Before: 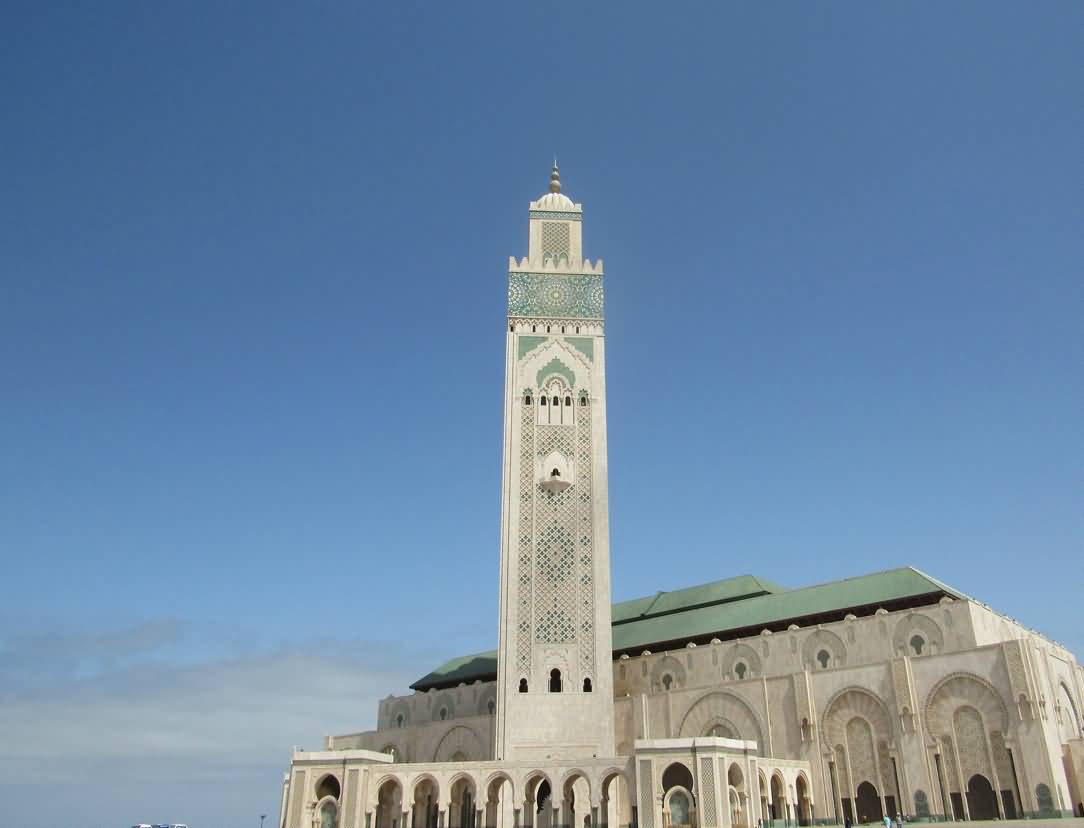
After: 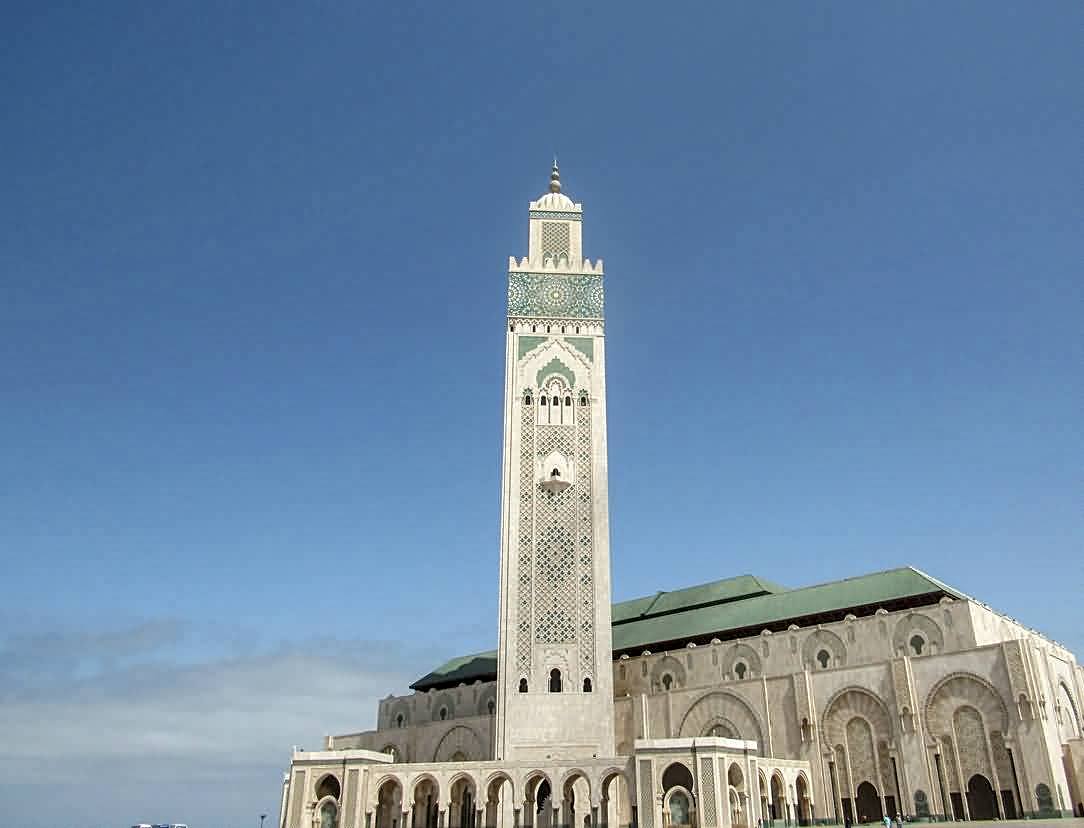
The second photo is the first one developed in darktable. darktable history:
sharpen: on, module defaults
local contrast: highlights 25%, detail 150%
